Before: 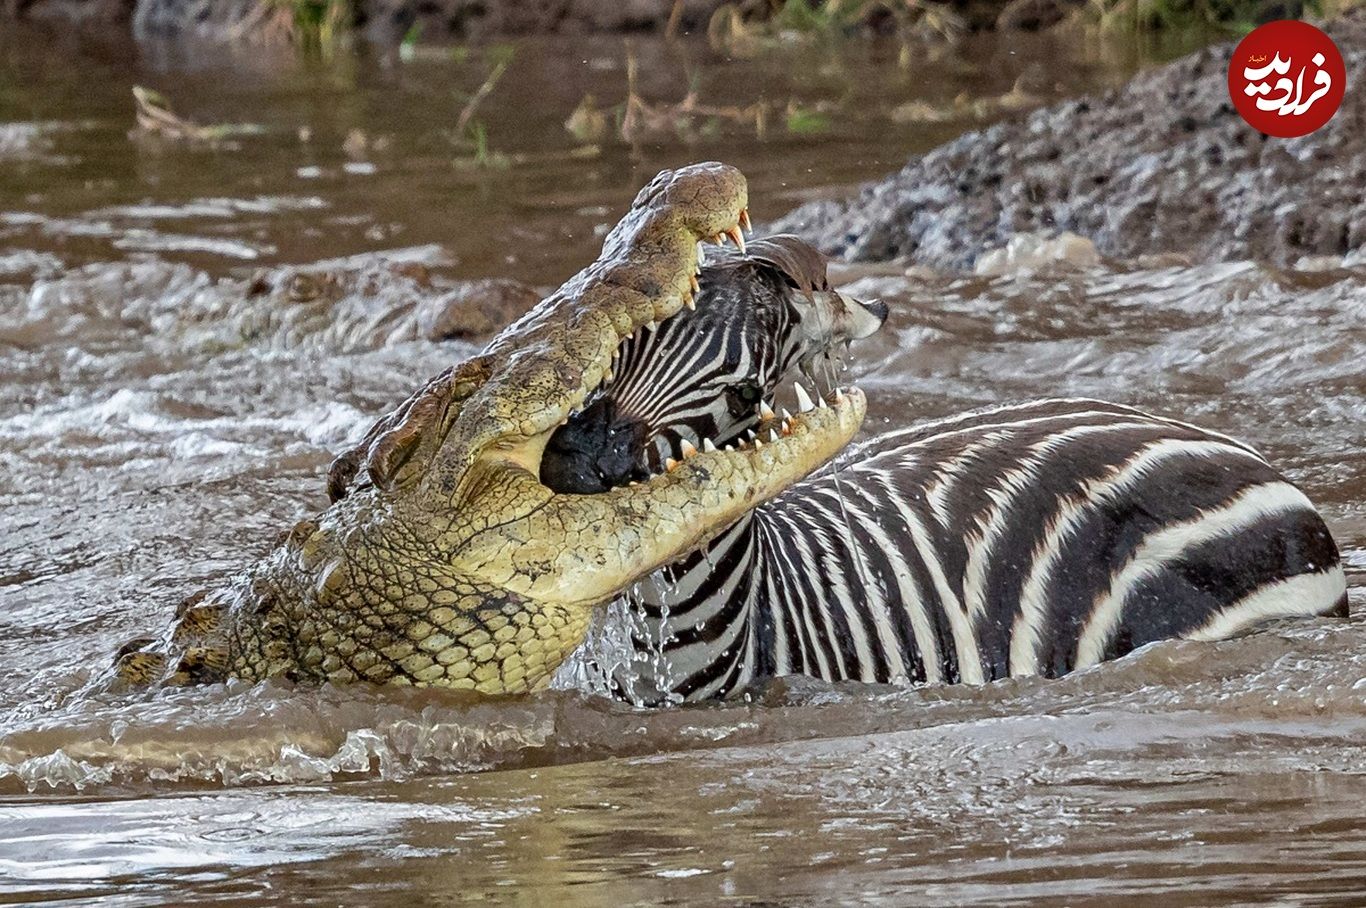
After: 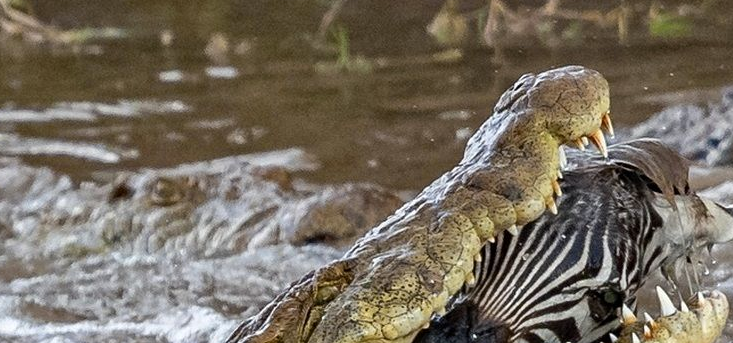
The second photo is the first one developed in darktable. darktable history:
color contrast: green-magenta contrast 0.8, blue-yellow contrast 1.1, unbound 0
crop: left 10.121%, top 10.631%, right 36.218%, bottom 51.526%
